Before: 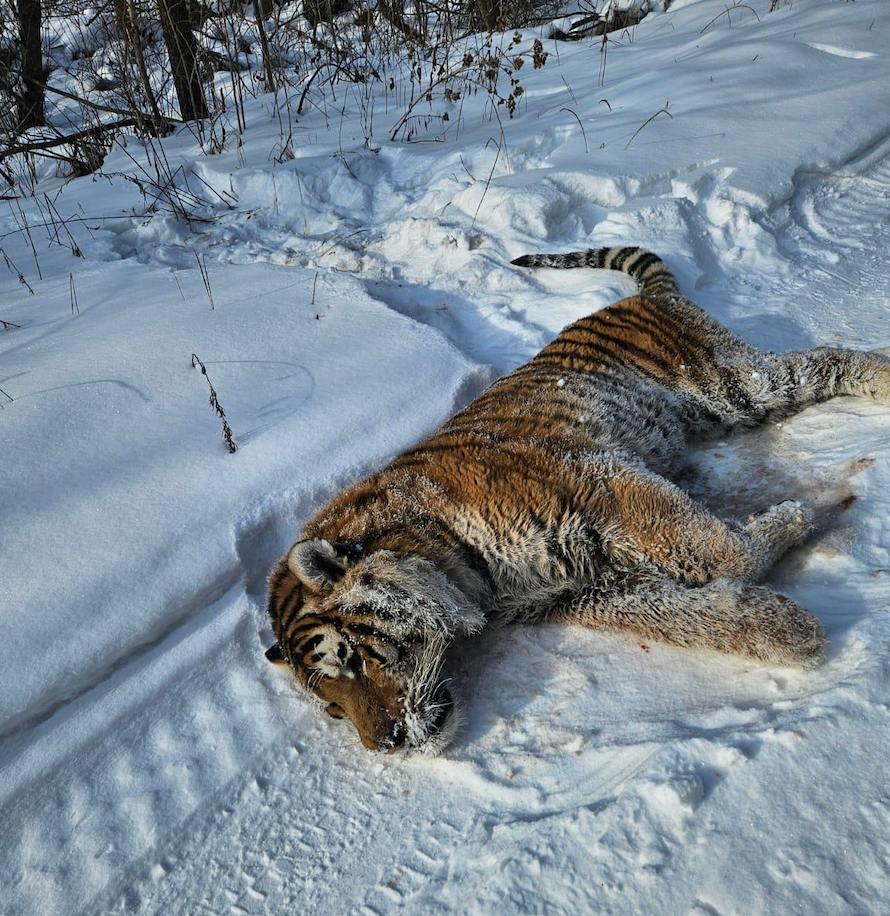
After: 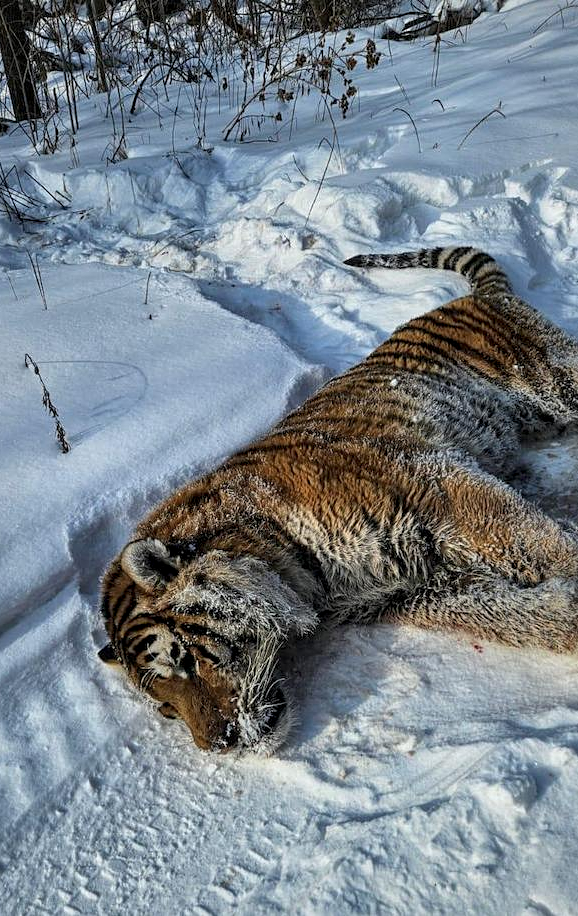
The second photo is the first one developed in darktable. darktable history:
local contrast: on, module defaults
crop and rotate: left 18.848%, right 16.134%
sharpen: amount 0.208
